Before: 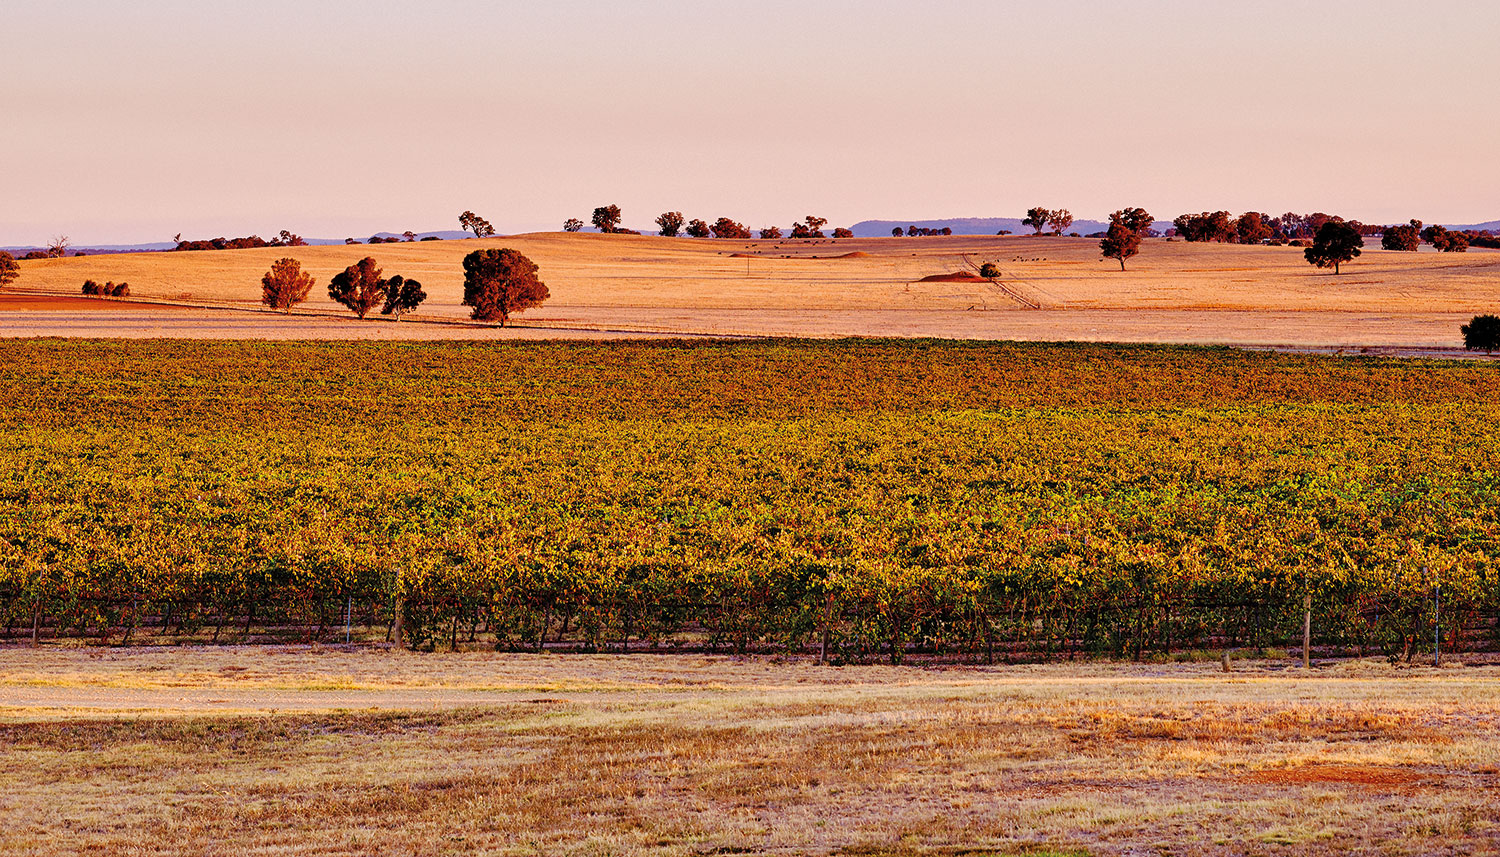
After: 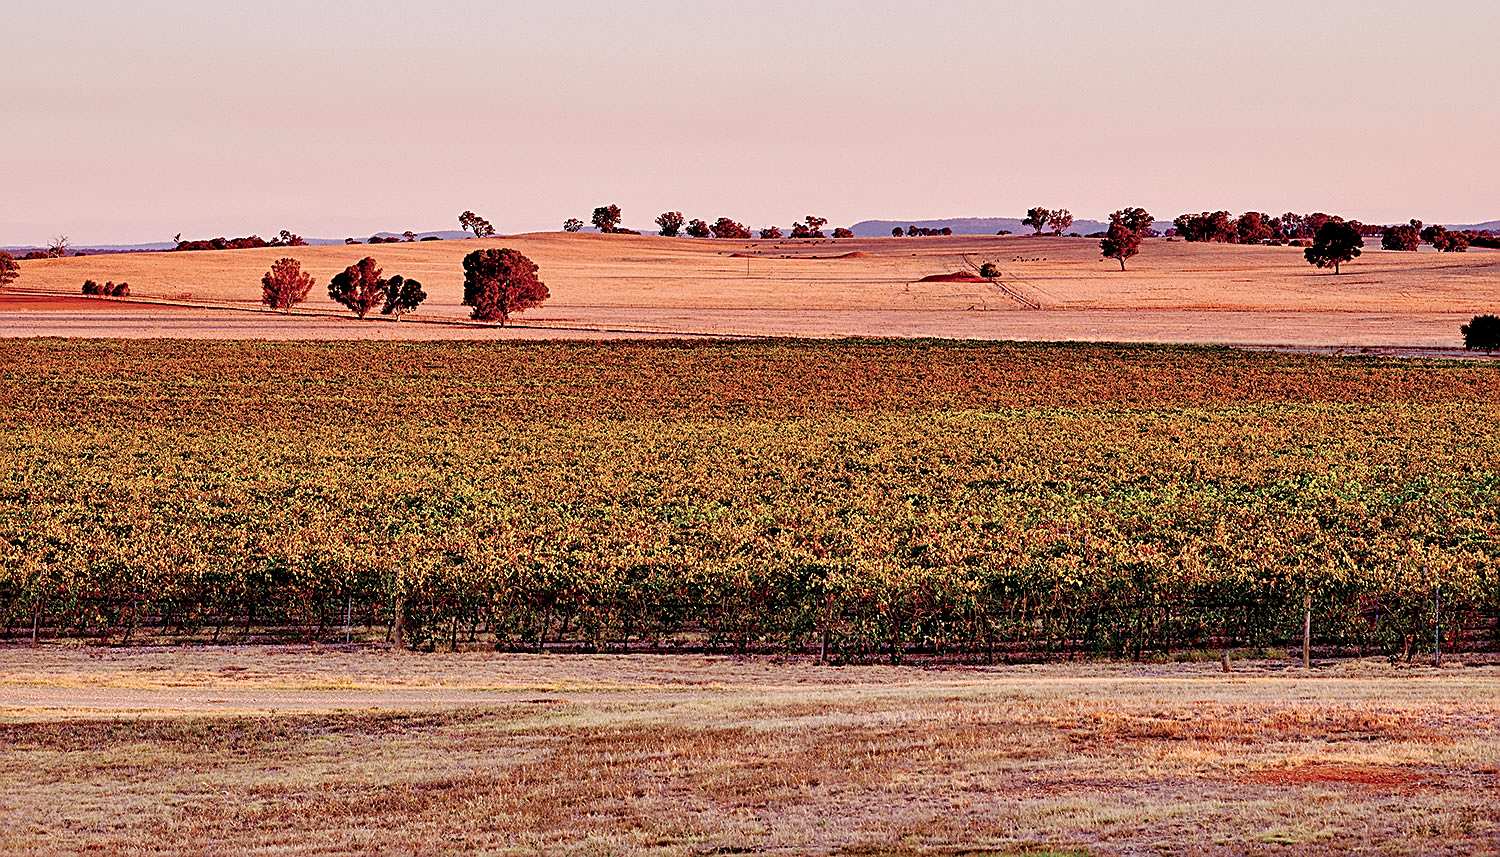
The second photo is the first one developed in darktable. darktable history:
exposure: black level correction 0.007, compensate highlight preservation false
color contrast: blue-yellow contrast 0.7
sharpen: on, module defaults
